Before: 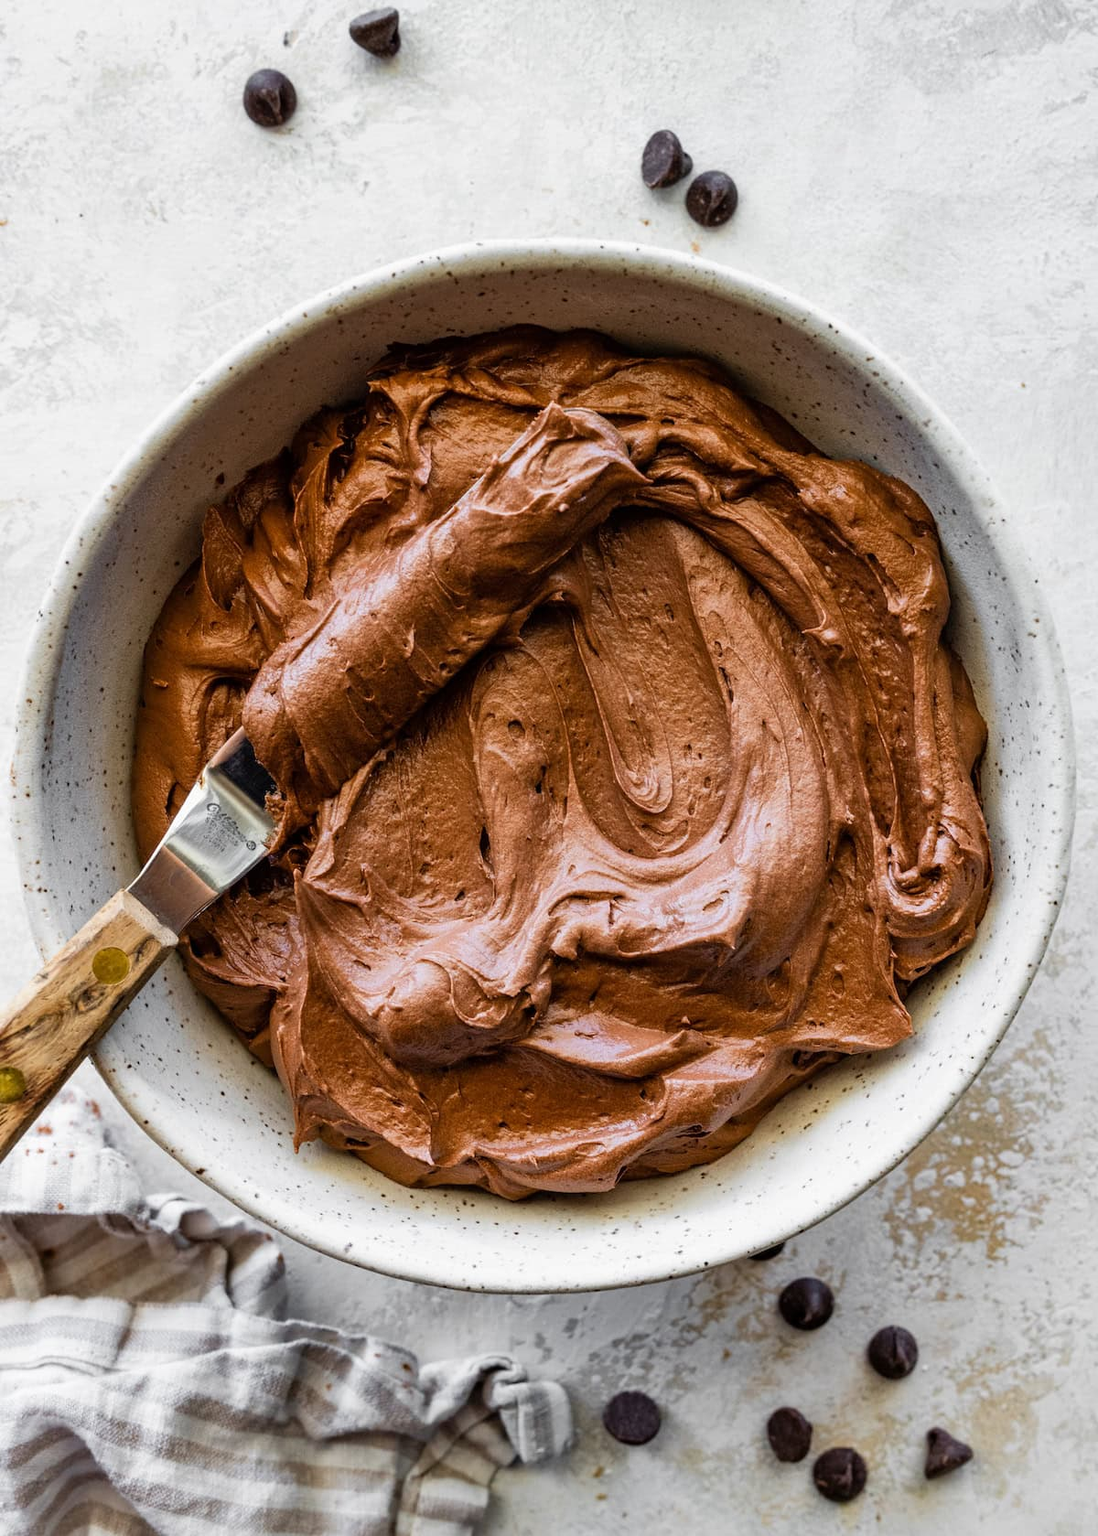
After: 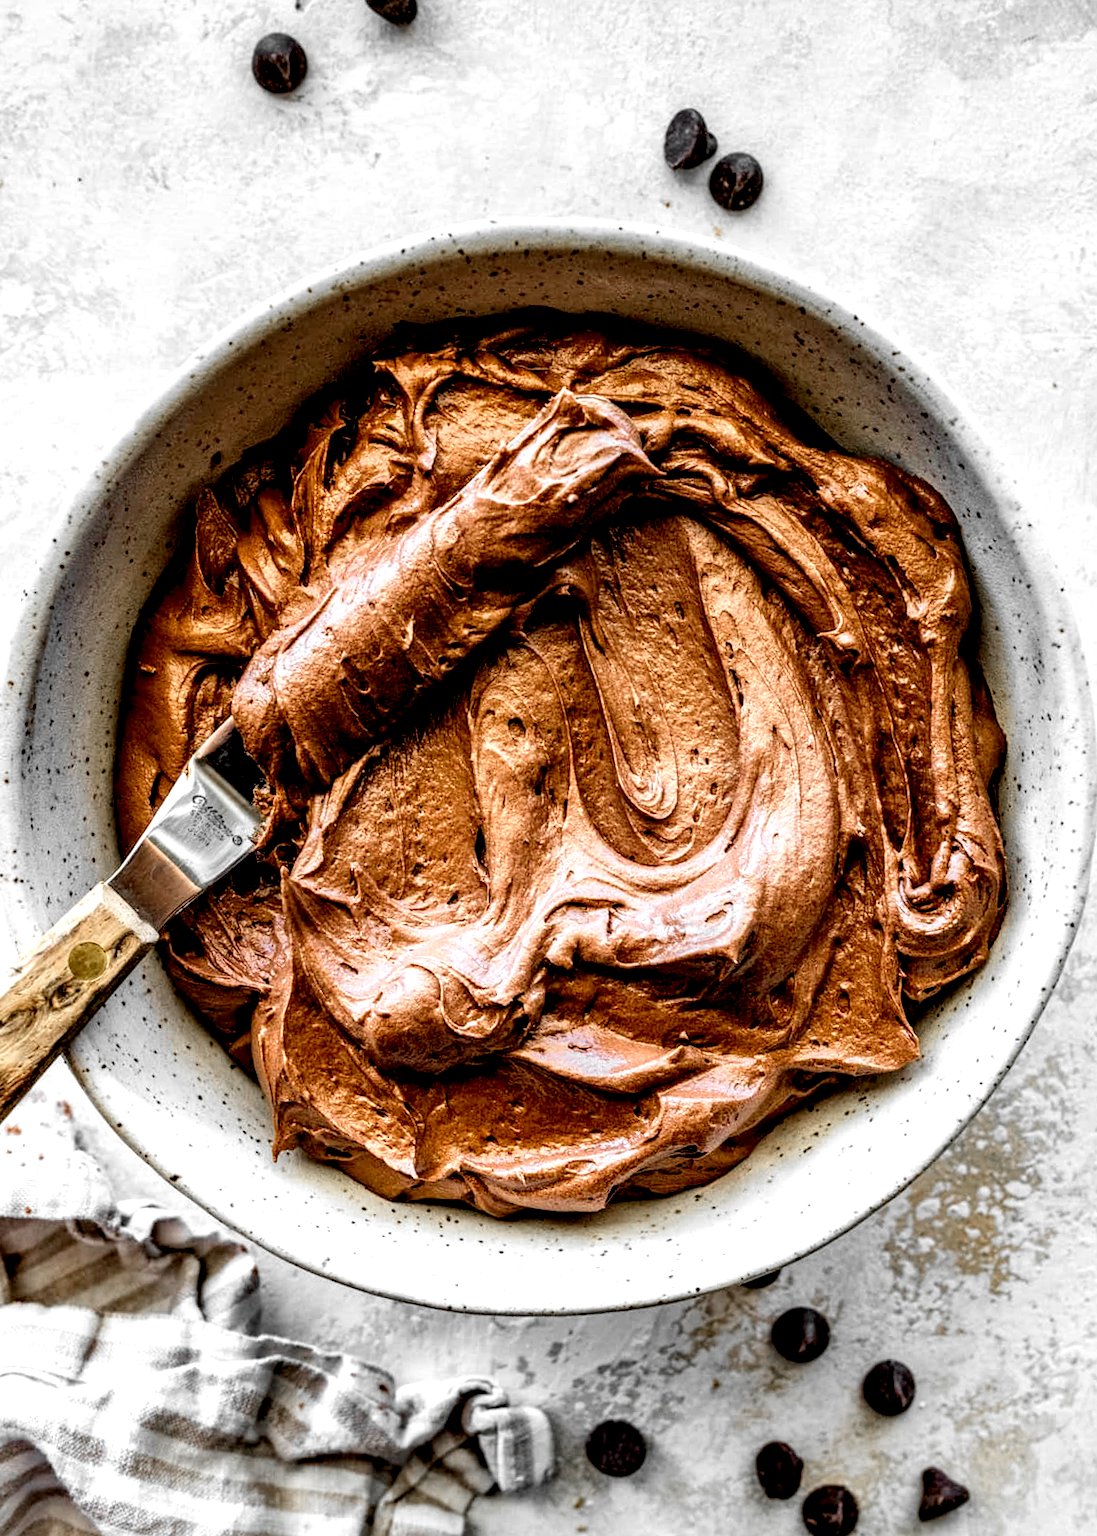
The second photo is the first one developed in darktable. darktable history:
crop and rotate: angle -1.69°
color zones: curves: ch0 [(0, 0.447) (0.184, 0.543) (0.323, 0.476) (0.429, 0.445) (0.571, 0.443) (0.714, 0.451) (0.857, 0.452) (1, 0.447)]; ch1 [(0, 0.464) (0.176, 0.46) (0.287, 0.177) (0.429, 0.002) (0.571, 0) (0.714, 0) (0.857, 0) (1, 0.464)], mix 20%
levels: levels [0.072, 0.414, 0.976]
shadows and highlights: shadows 25, highlights -25
color balance: lift [1.004, 1.002, 1.002, 0.998], gamma [1, 1.007, 1.002, 0.993], gain [1, 0.977, 1.013, 1.023], contrast -3.64%
local contrast: shadows 185%, detail 225%
